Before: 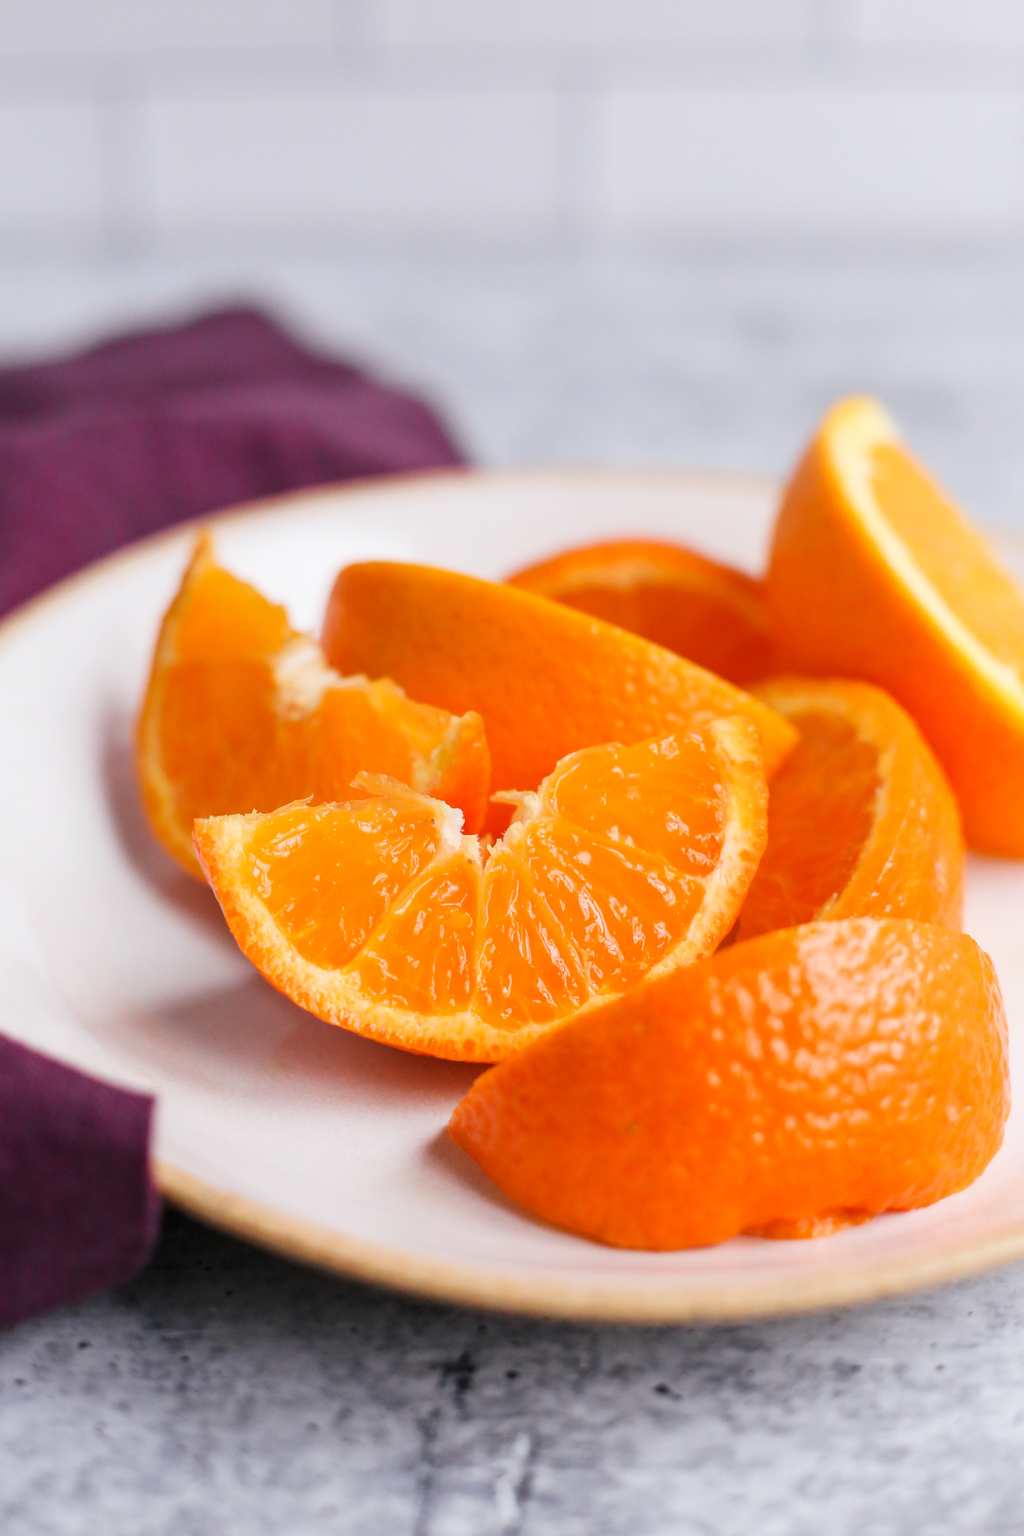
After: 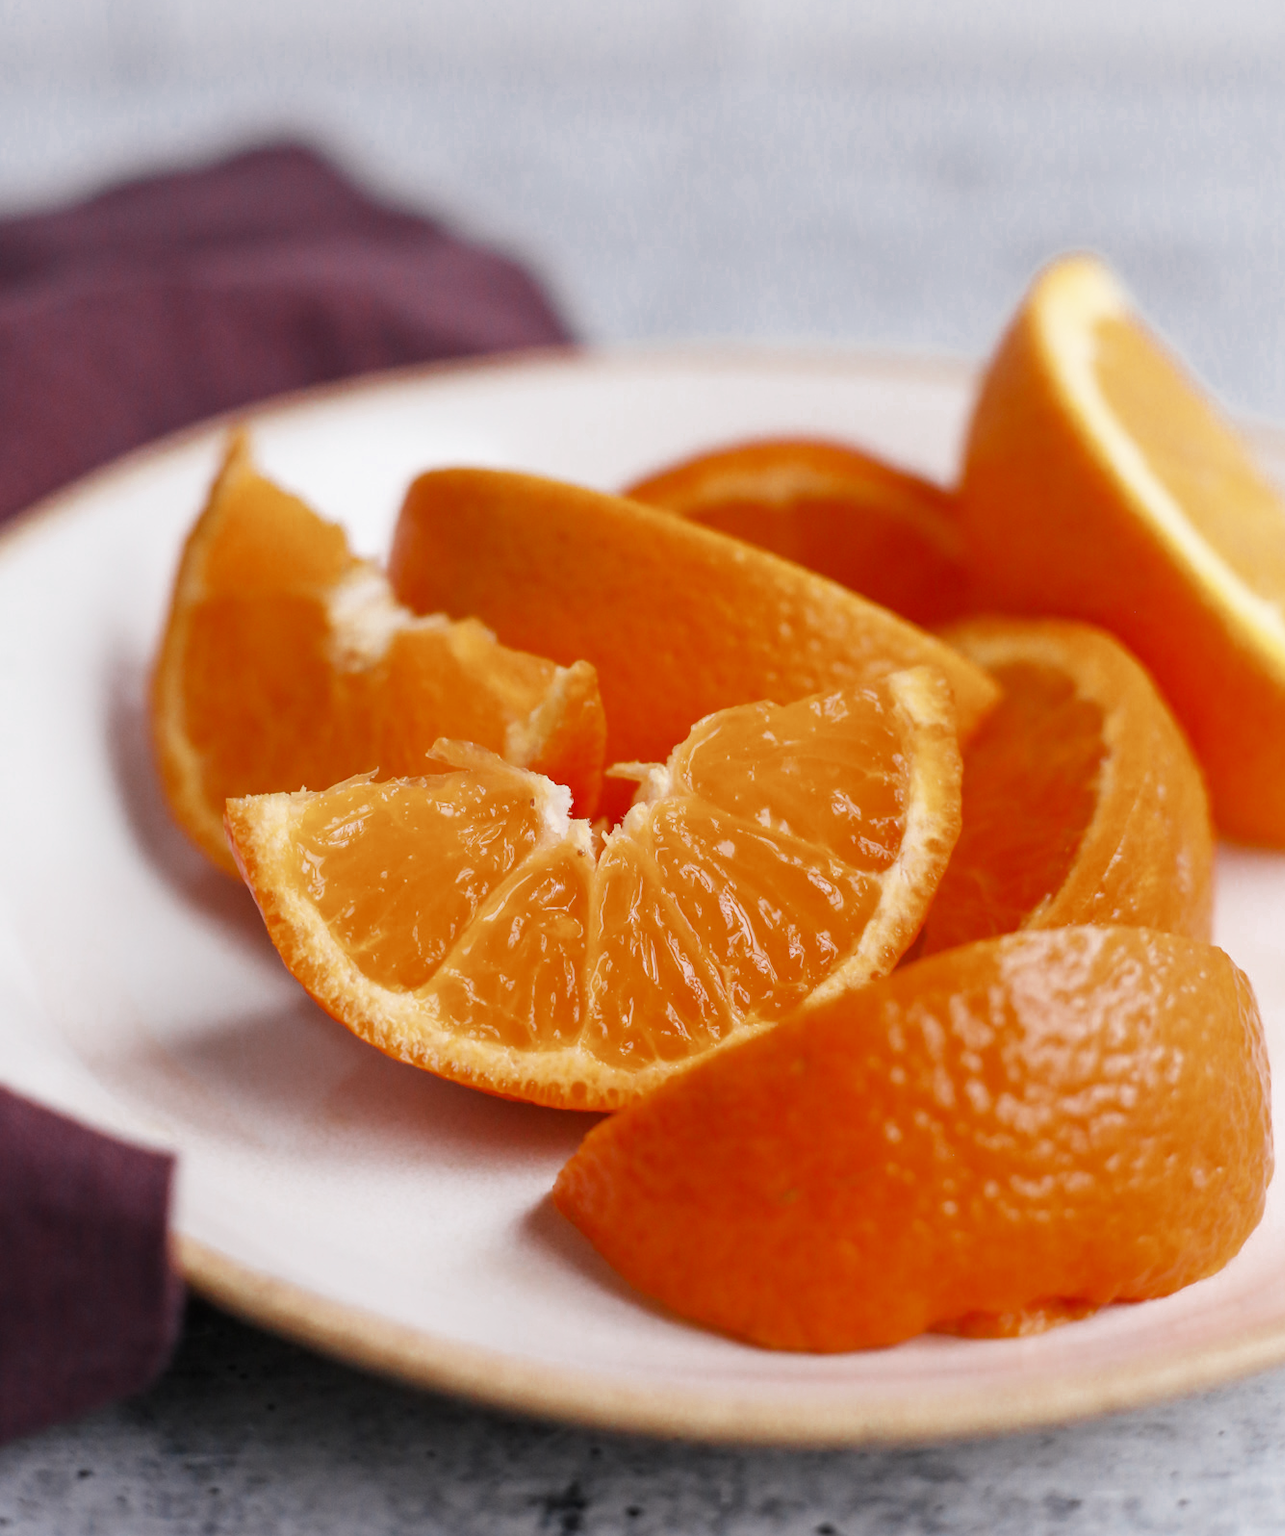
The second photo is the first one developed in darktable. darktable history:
color zones: curves: ch0 [(0, 0.5) (0.125, 0.4) (0.25, 0.5) (0.375, 0.4) (0.5, 0.4) (0.625, 0.35) (0.75, 0.35) (0.875, 0.5)]; ch1 [(0, 0.35) (0.125, 0.45) (0.25, 0.35) (0.375, 0.35) (0.5, 0.35) (0.625, 0.35) (0.75, 0.45) (0.875, 0.35)]; ch2 [(0, 0.6) (0.125, 0.5) (0.25, 0.5) (0.375, 0.6) (0.5, 0.6) (0.625, 0.5) (0.75, 0.5) (0.875, 0.5)]
crop and rotate: left 1.814%, top 12.818%, right 0.25%, bottom 9.225%
